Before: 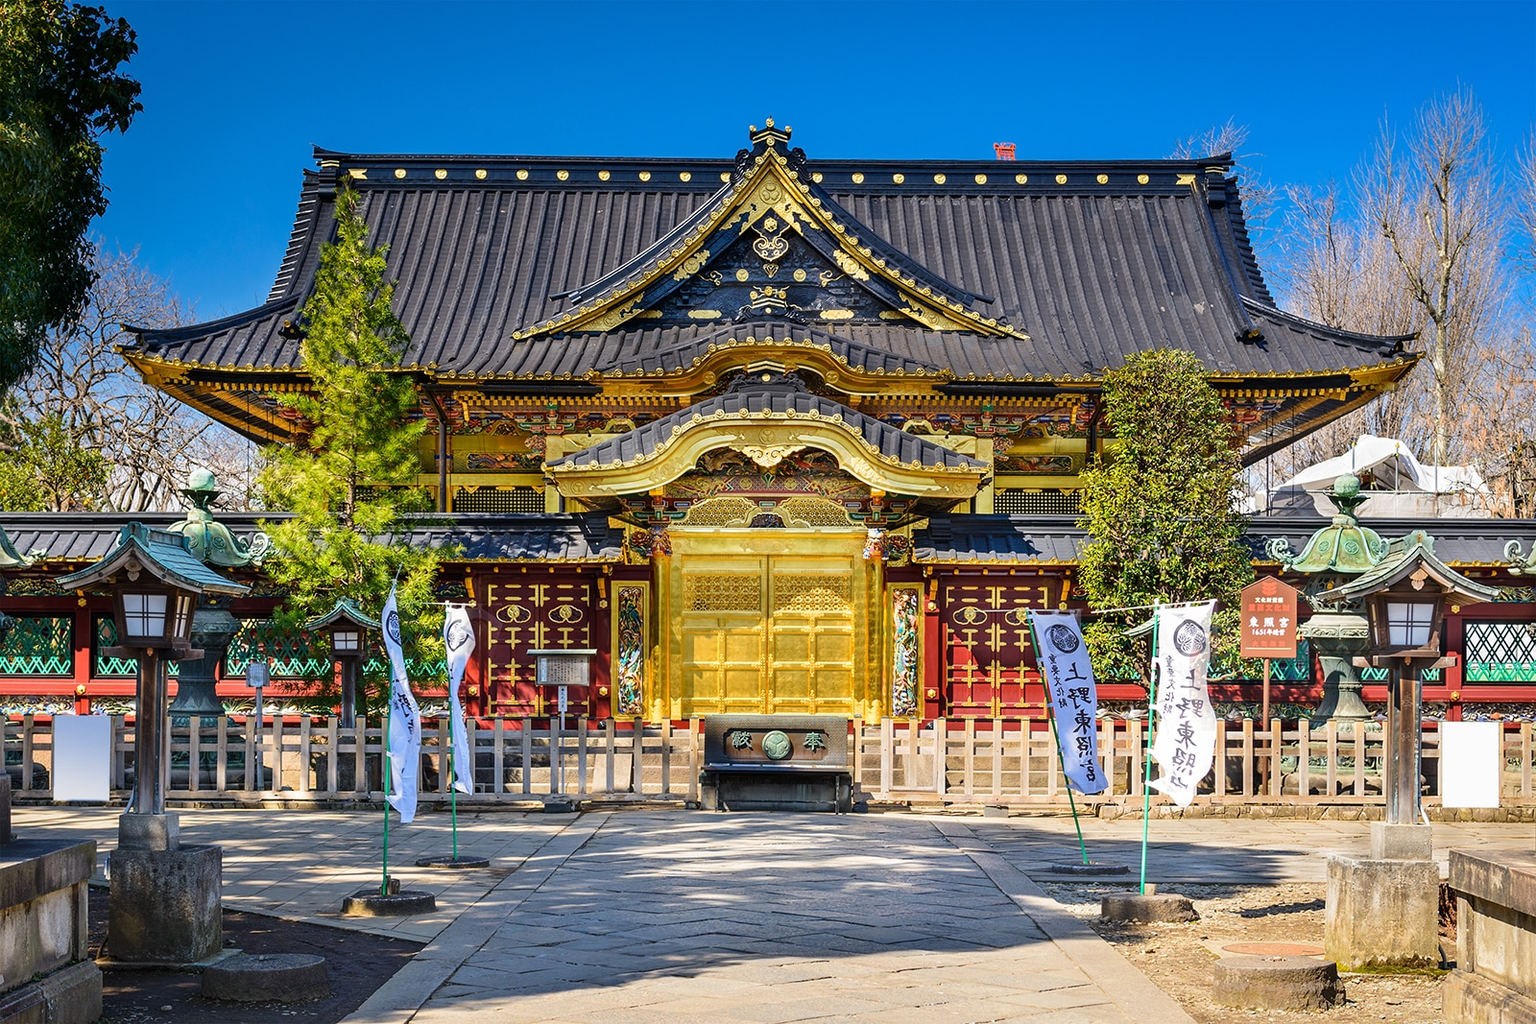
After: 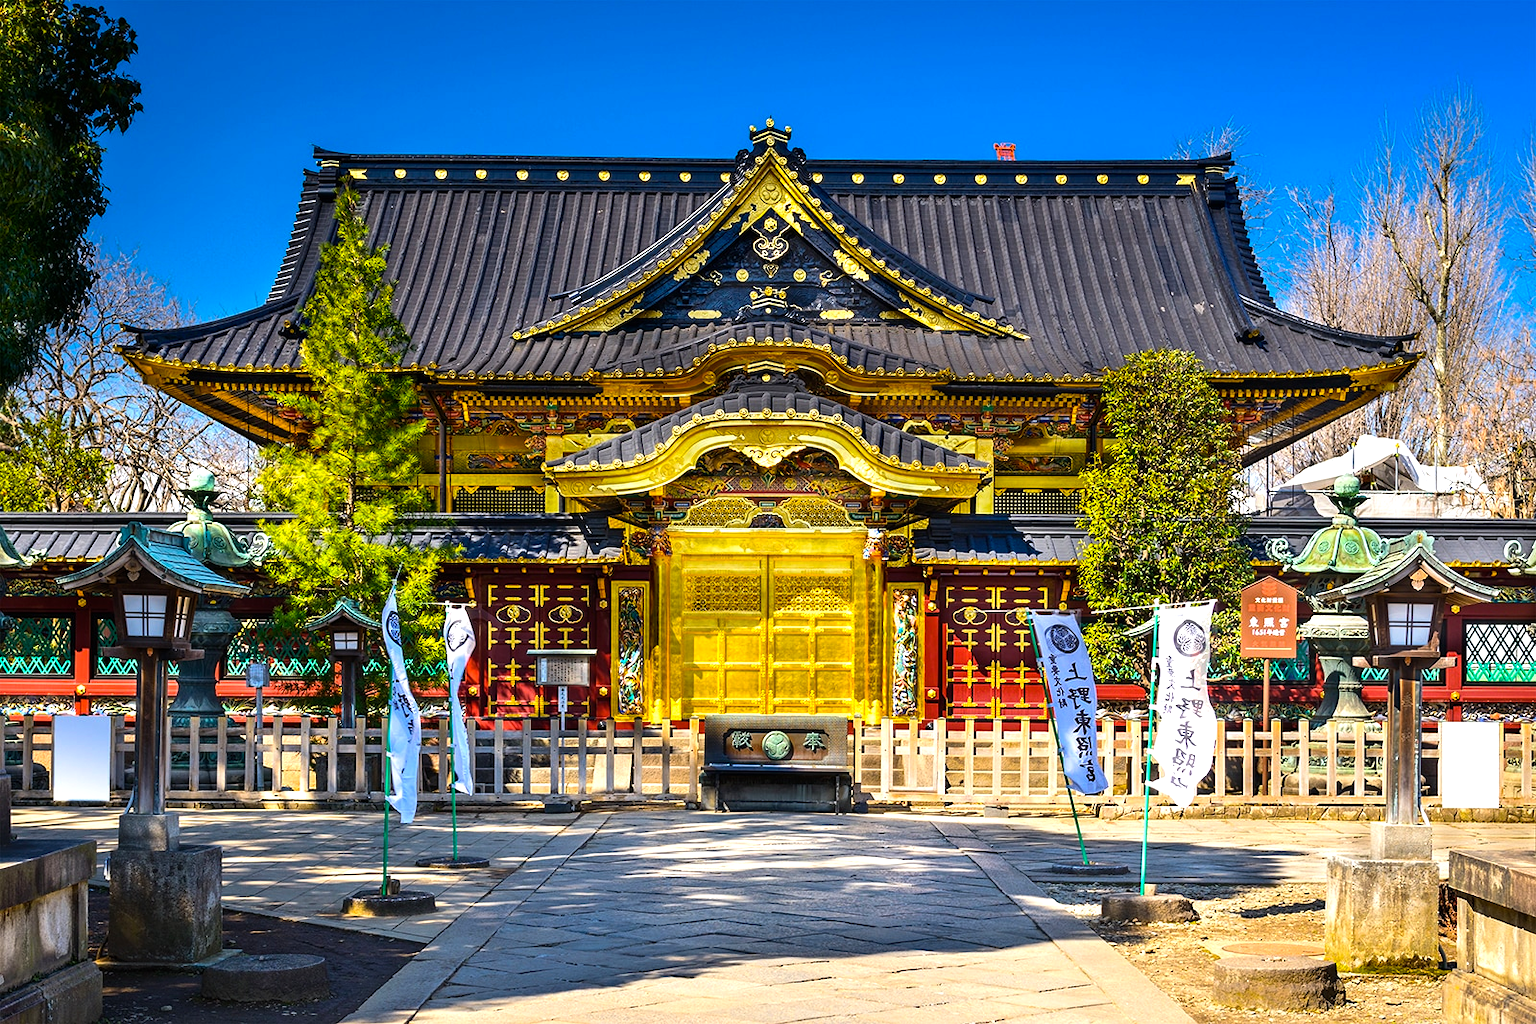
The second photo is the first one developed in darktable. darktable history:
color balance rgb: linear chroma grading › global chroma 14.99%, perceptual saturation grading › global saturation 10.922%, perceptual brilliance grading › highlights 14.248%, perceptual brilliance grading › shadows -18.435%, global vibrance 20%
